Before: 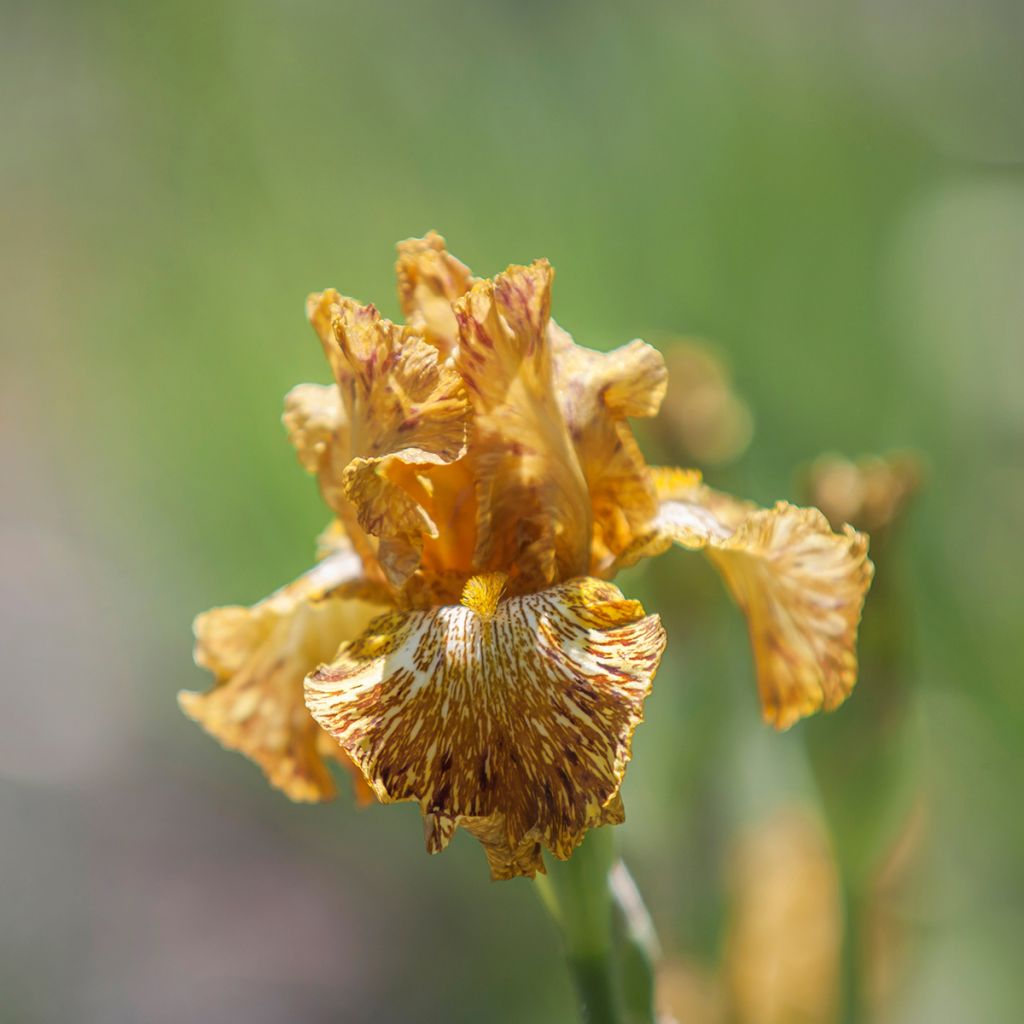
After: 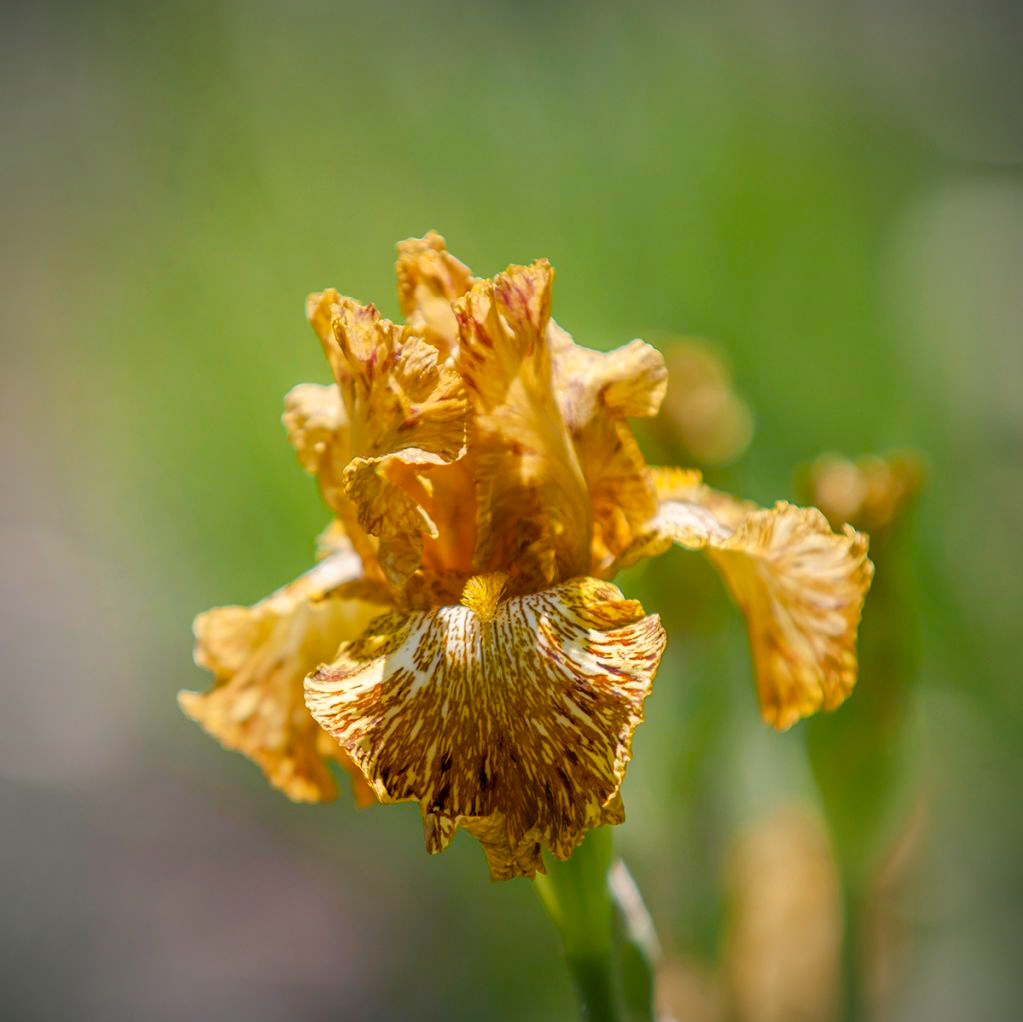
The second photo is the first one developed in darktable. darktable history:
crop: top 0.05%, bottom 0.098%
vignetting: fall-off radius 60%, automatic ratio true
color balance rgb: shadows lift › chroma 1%, shadows lift › hue 240.84°, highlights gain › chroma 2%, highlights gain › hue 73.2°, global offset › luminance -0.5%, perceptual saturation grading › global saturation 20%, perceptual saturation grading › highlights -25%, perceptual saturation grading › shadows 50%, global vibrance 15%
